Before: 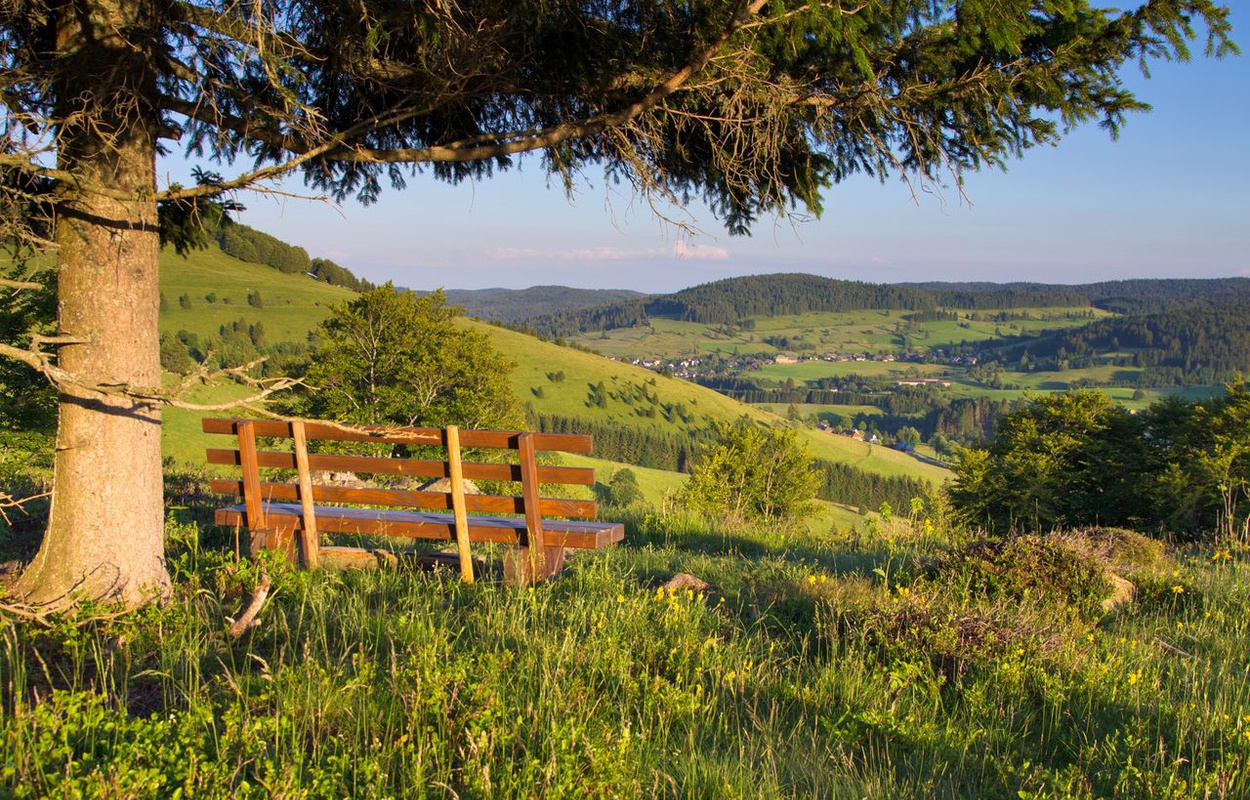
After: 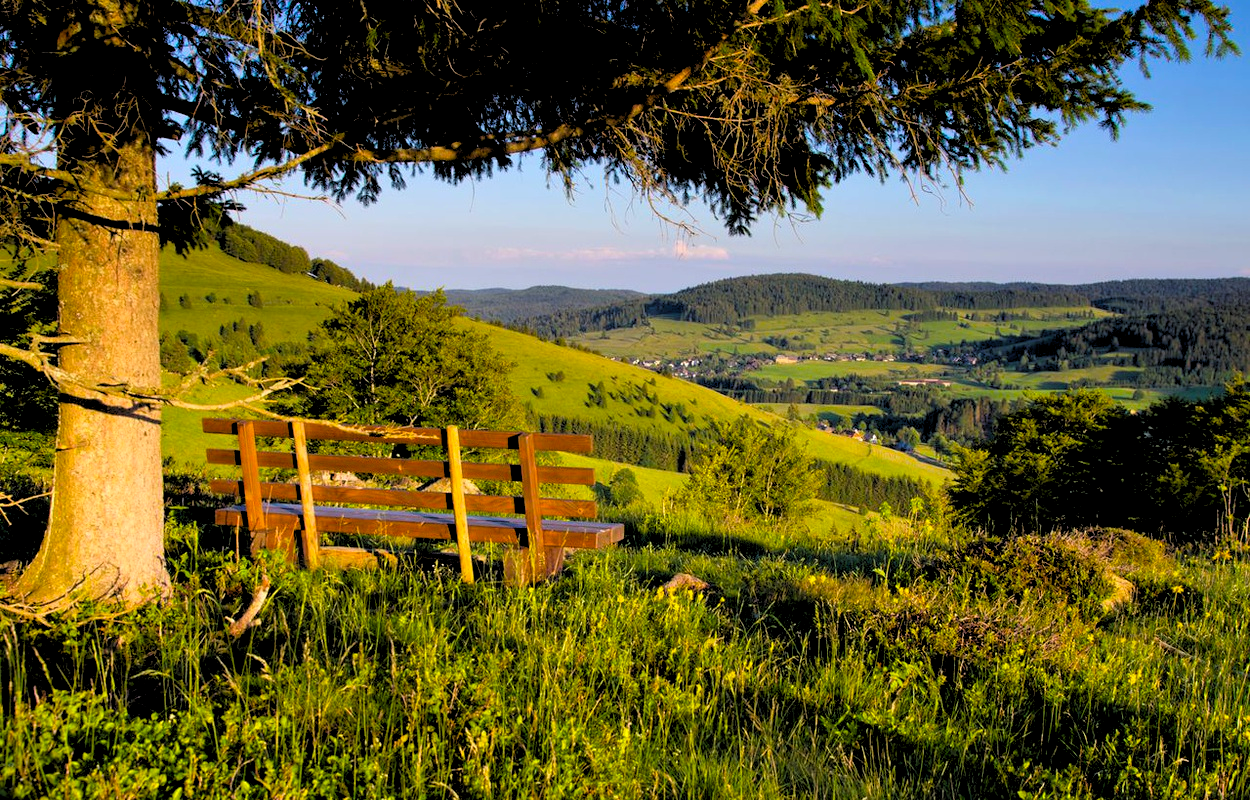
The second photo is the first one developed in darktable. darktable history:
rgb levels: levels [[0.034, 0.472, 0.904], [0, 0.5, 1], [0, 0.5, 1]]
color balance rgb: perceptual saturation grading › global saturation 25%, global vibrance 20%
